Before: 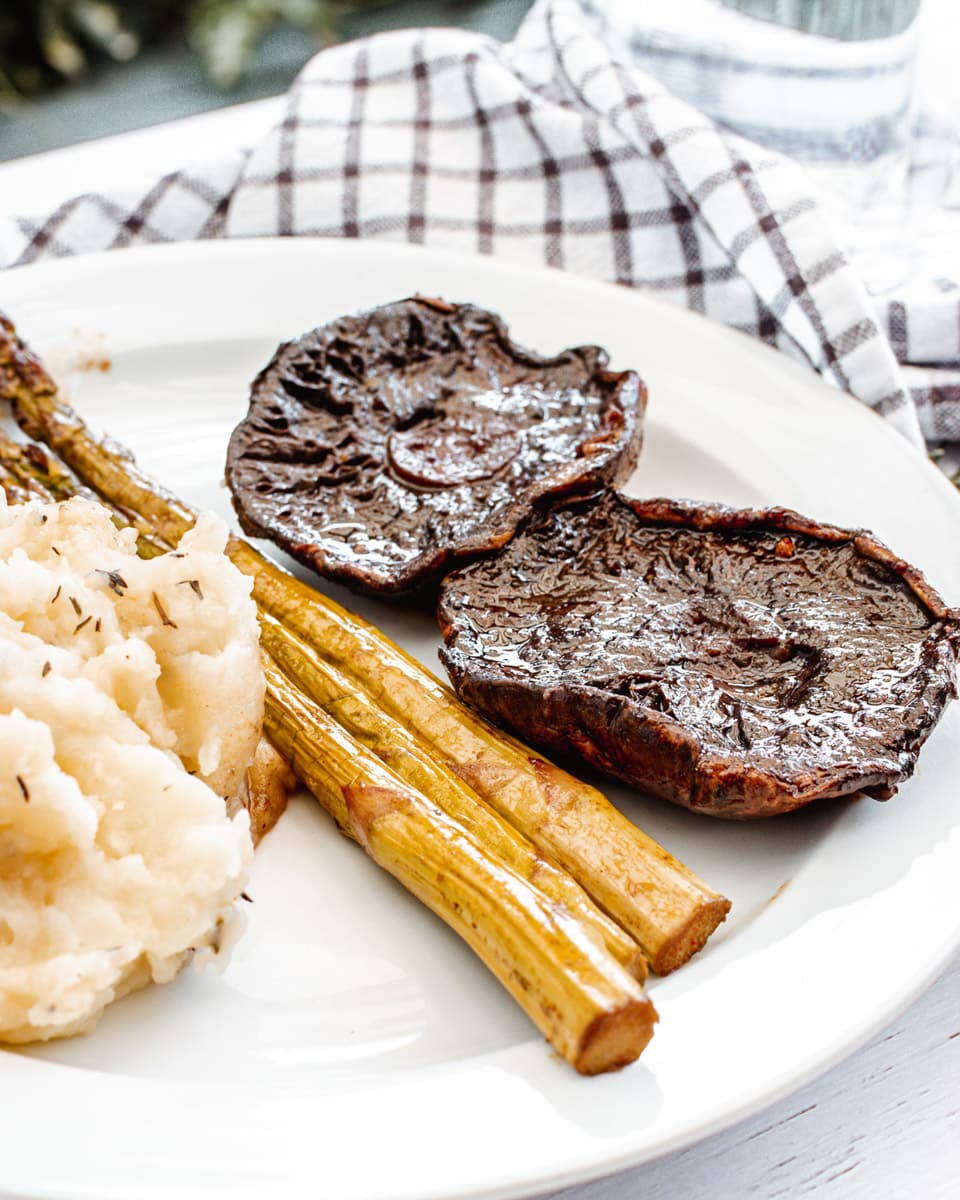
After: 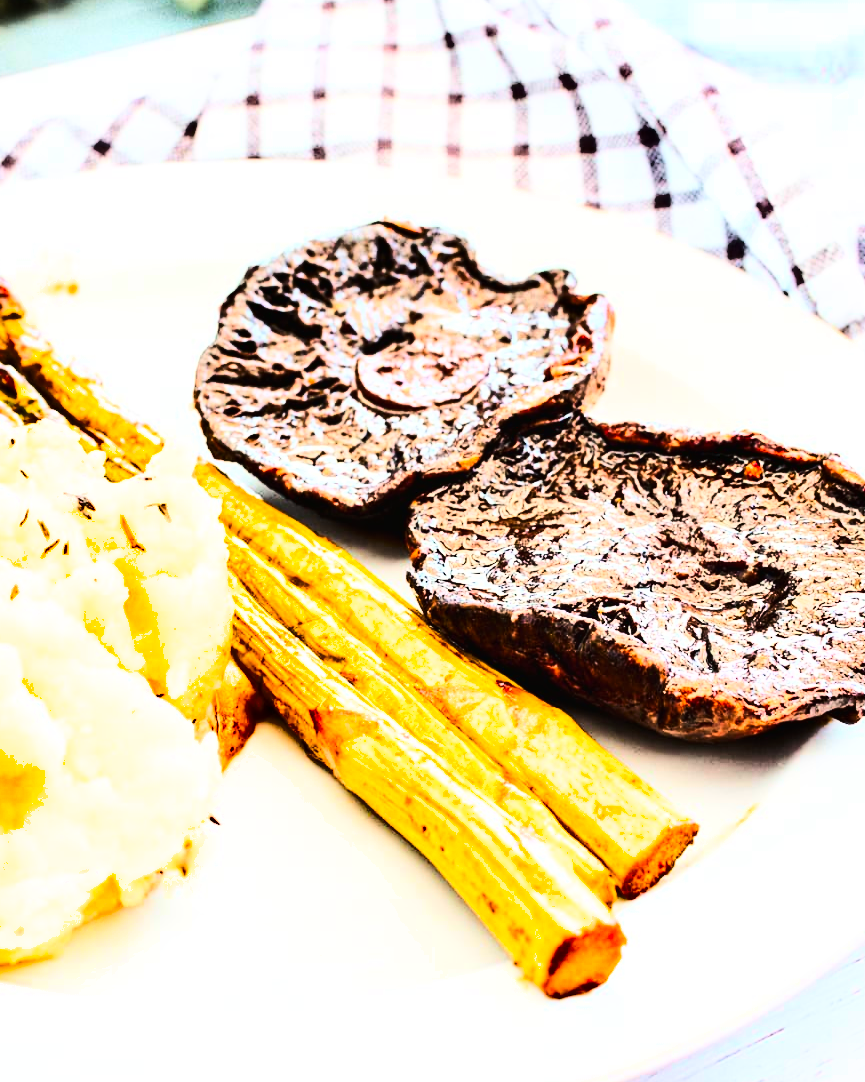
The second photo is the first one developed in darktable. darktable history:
shadows and highlights: shadows 52.77, soften with gaussian
sharpen: radius 2.866, amount 0.872, threshold 47.06
crop: left 3.346%, top 6.467%, right 6.514%, bottom 3.319%
contrast brightness saturation: contrast 0.201, brightness 0.156, saturation 0.22
base curve: curves: ch0 [(0, 0.003) (0.001, 0.002) (0.006, 0.004) (0.02, 0.022) (0.048, 0.086) (0.094, 0.234) (0.162, 0.431) (0.258, 0.629) (0.385, 0.8) (0.548, 0.918) (0.751, 0.988) (1, 1)], preserve colors average RGB
tone curve: curves: ch0 [(0, 0) (0.003, 0.012) (0.011, 0.015) (0.025, 0.02) (0.044, 0.032) (0.069, 0.044) (0.1, 0.063) (0.136, 0.085) (0.177, 0.121) (0.224, 0.159) (0.277, 0.207) (0.335, 0.261) (0.399, 0.328) (0.468, 0.41) (0.543, 0.506) (0.623, 0.609) (0.709, 0.719) (0.801, 0.82) (0.898, 0.907) (1, 1)], color space Lab, linked channels, preserve colors none
color balance rgb: shadows lift › chroma 2.005%, shadows lift › hue 220.49°, perceptual saturation grading › global saturation 0.22%, global vibrance 22.322%
